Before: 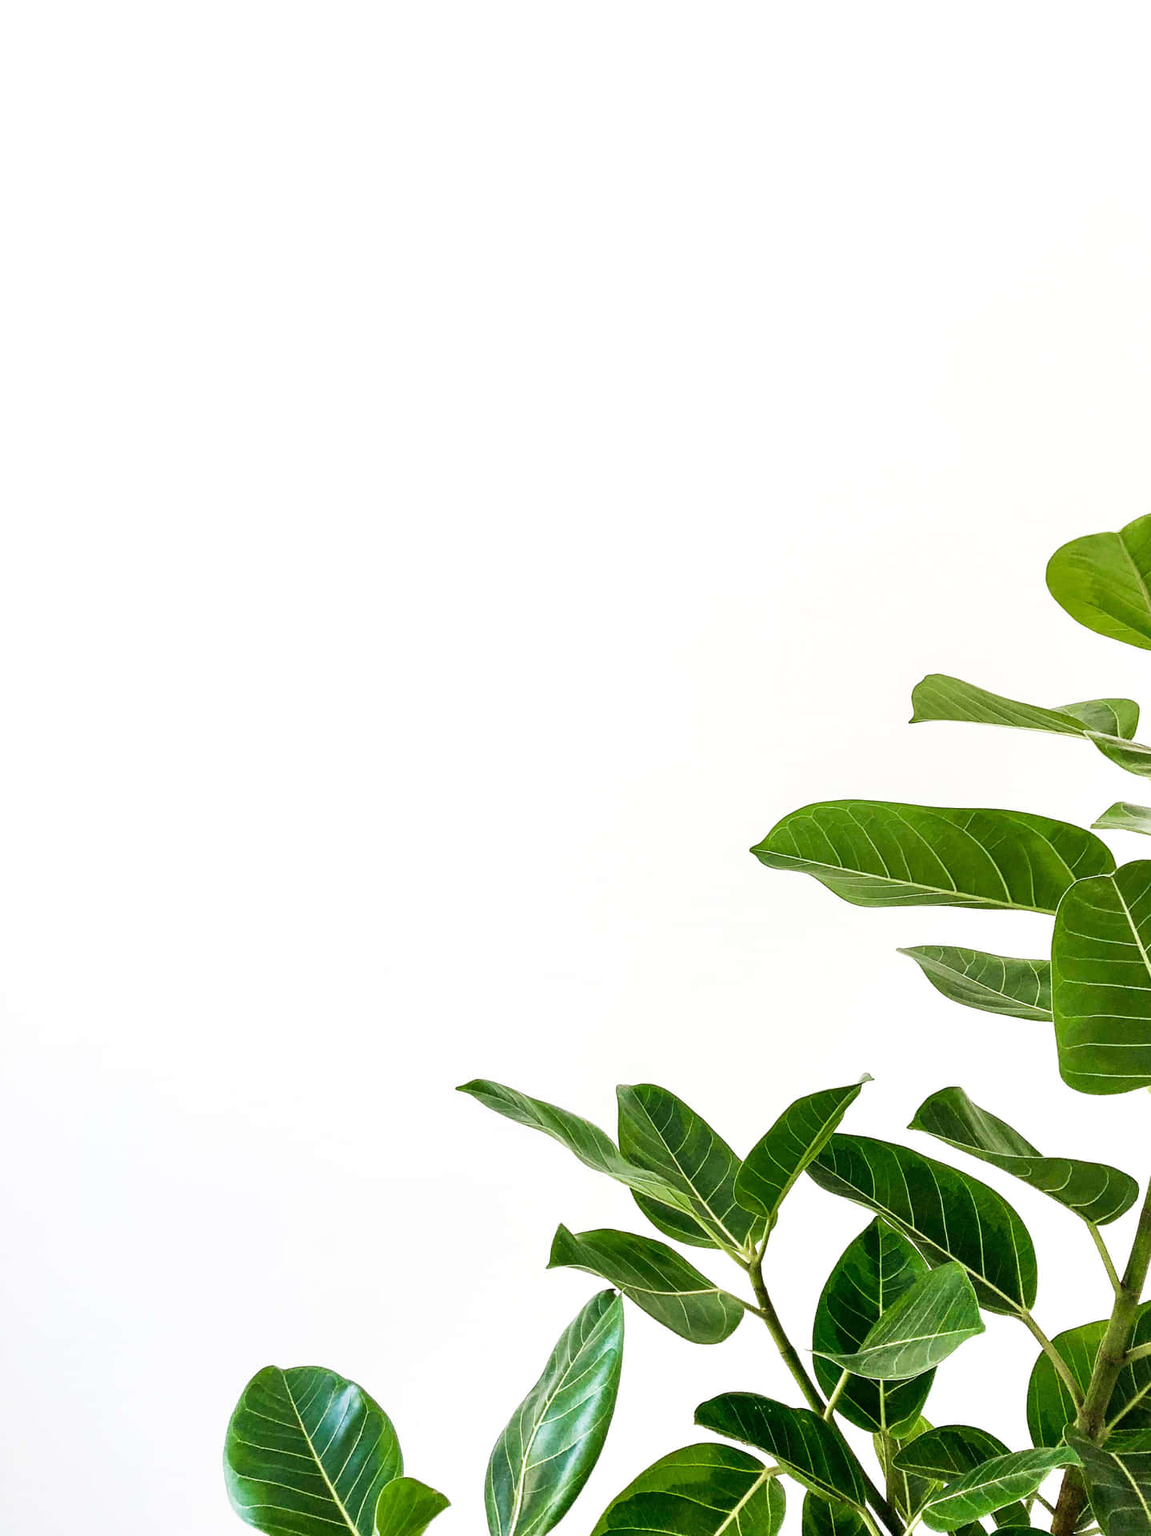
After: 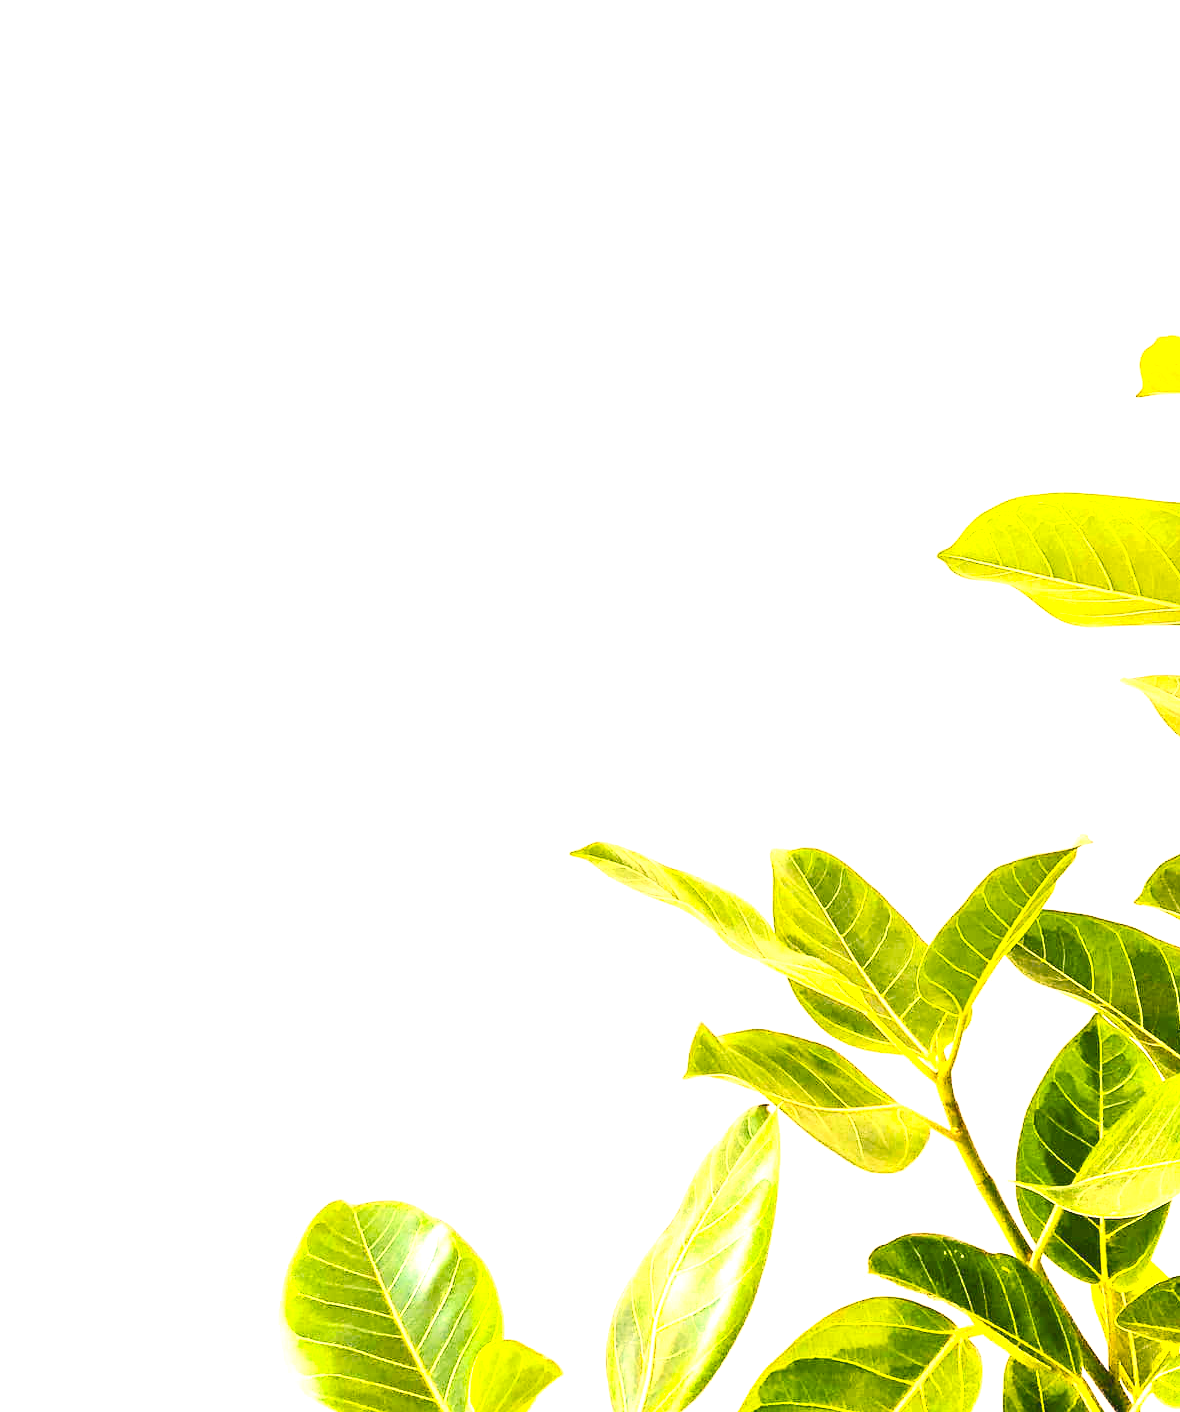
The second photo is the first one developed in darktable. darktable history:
contrast brightness saturation: contrast 0.2, brightness 0.166, saturation 0.222
exposure: black level correction 0, exposure 2.134 EV, compensate highlight preservation false
color balance rgb: global offset › luminance 0.48%, global offset › hue 171.21°, linear chroma grading › global chroma 15.286%, perceptual saturation grading › global saturation 20%, perceptual saturation grading › highlights -24.907%, perceptual saturation grading › shadows 24.389%, perceptual brilliance grading › global brilliance 2.12%, perceptual brilliance grading › highlights -3.522%, global vibrance 25.287%
crop: top 26.419%, right 17.996%
color correction: highlights a* 39.36, highlights b* 39.8, saturation 0.692
tone equalizer: edges refinement/feathering 500, mask exposure compensation -1.57 EV, preserve details no
